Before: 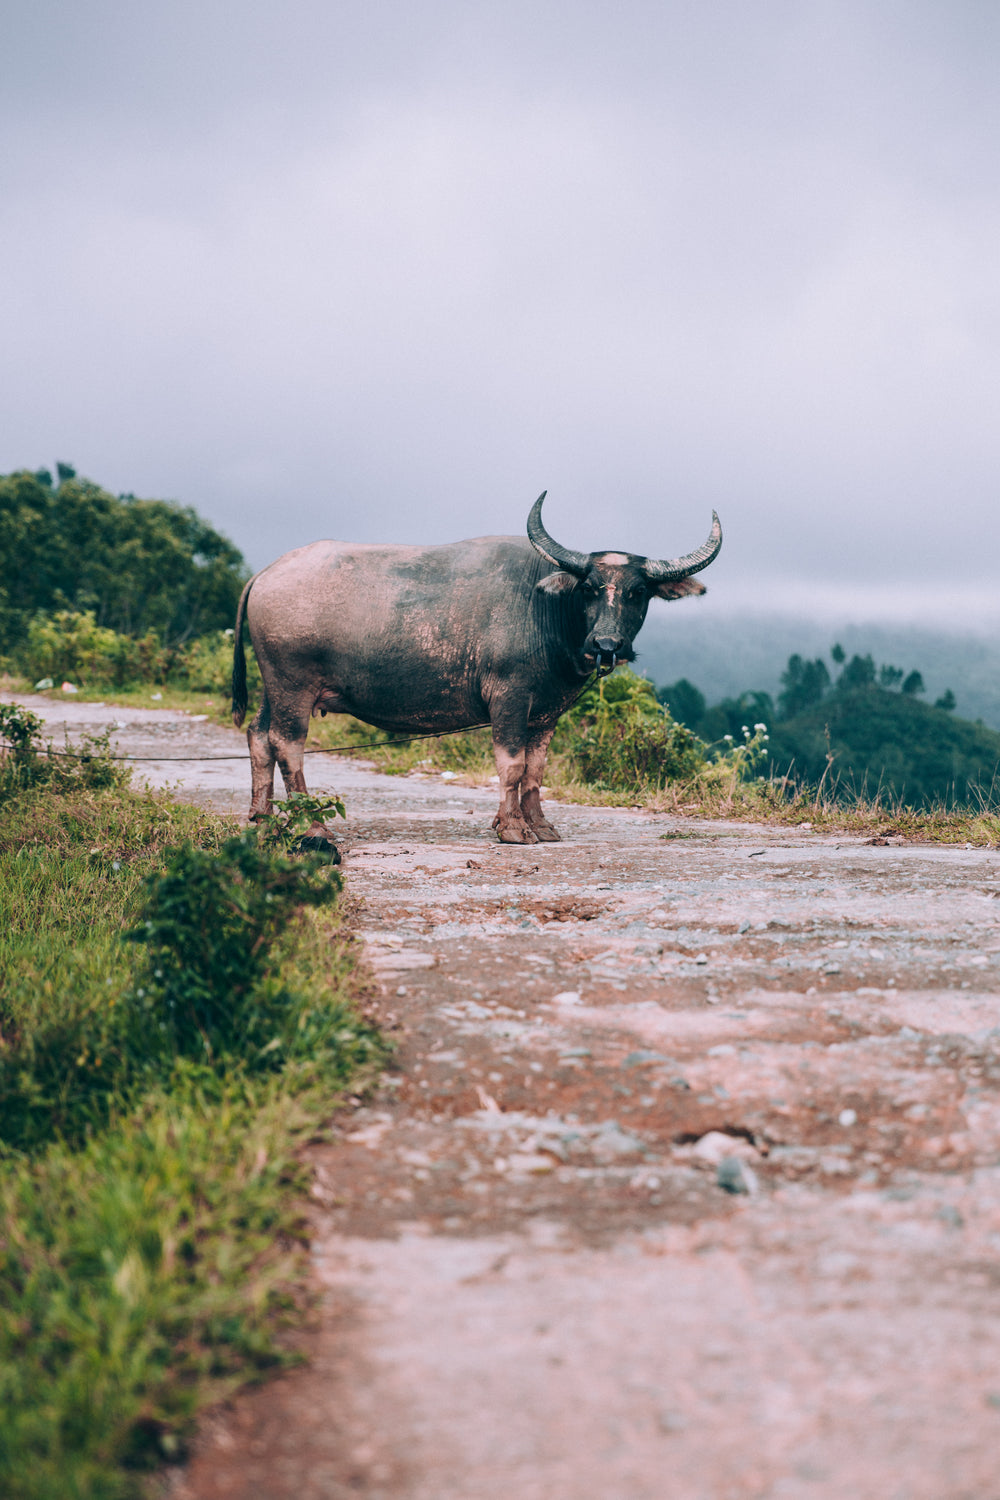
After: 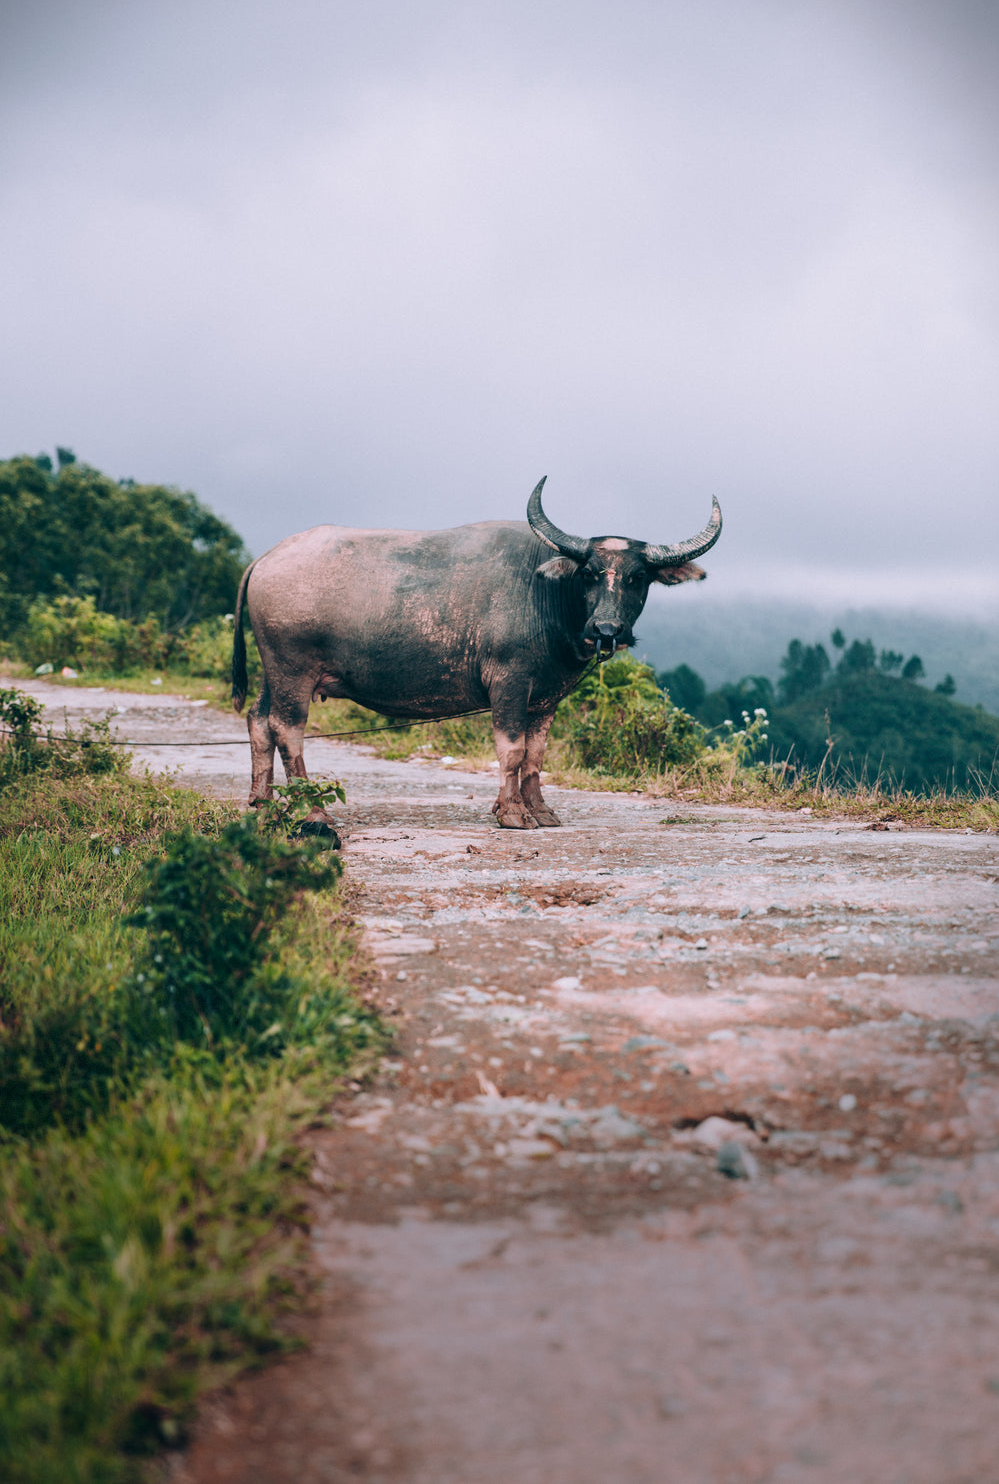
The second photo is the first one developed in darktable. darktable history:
vignetting: fall-off start 68.33%, fall-off radius 30%, saturation 0.042, center (-0.066, -0.311), width/height ratio 0.992, shape 0.85, dithering 8-bit output
crop: top 1.049%, right 0.001%
